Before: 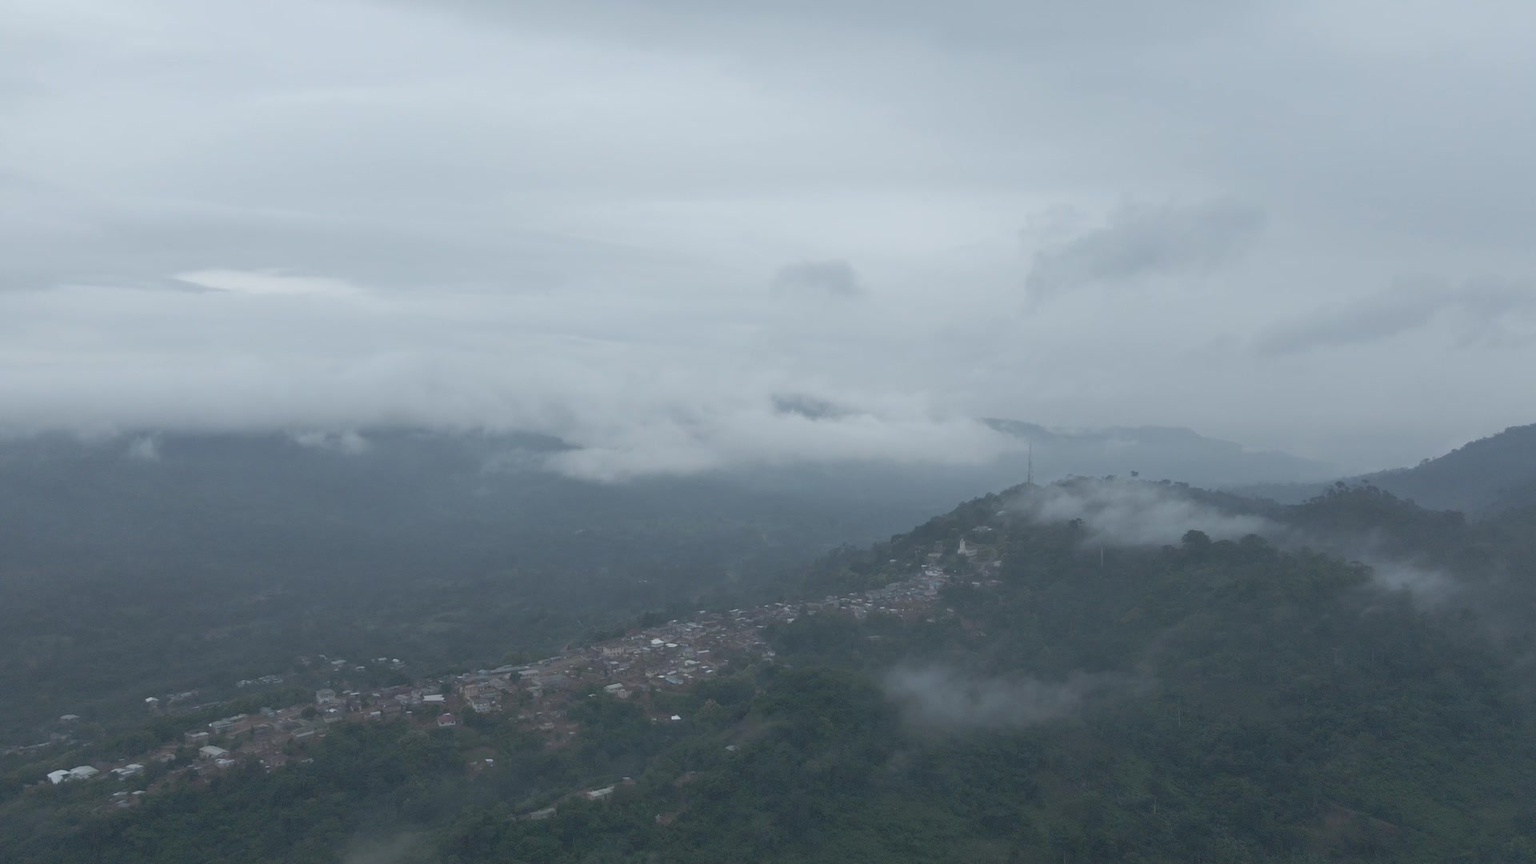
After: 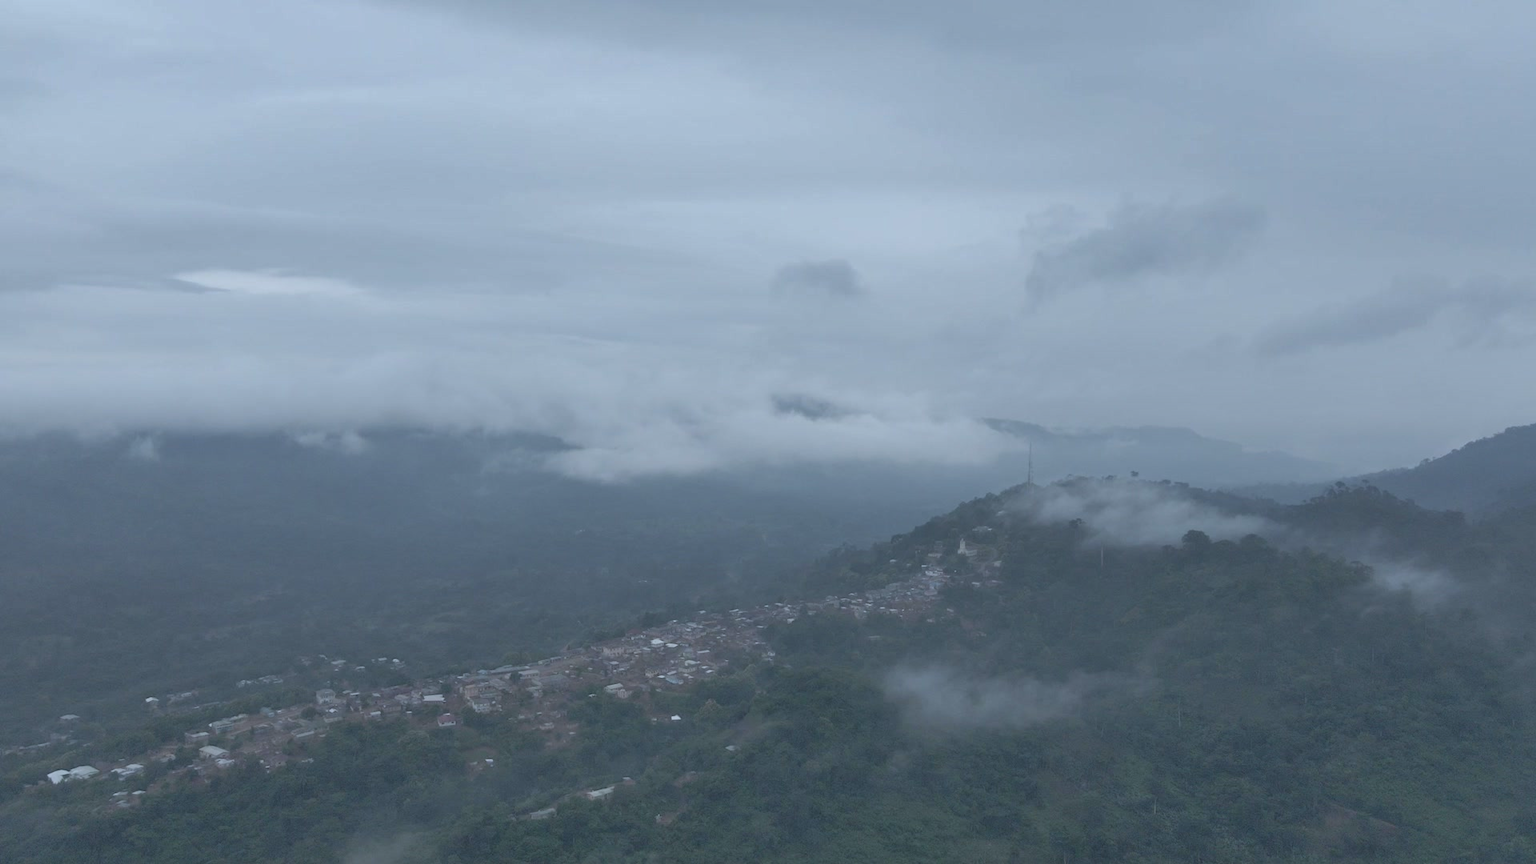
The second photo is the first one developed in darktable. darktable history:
shadows and highlights: soften with gaussian
white balance: red 0.967, blue 1.049
